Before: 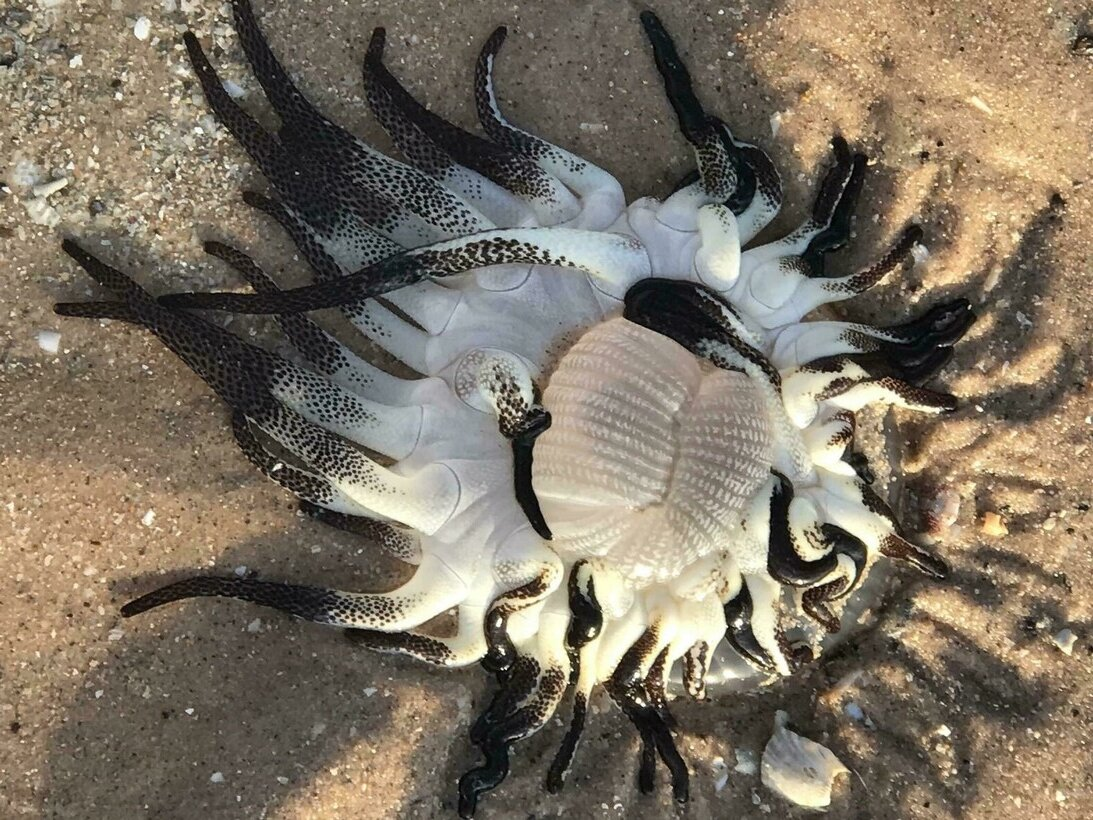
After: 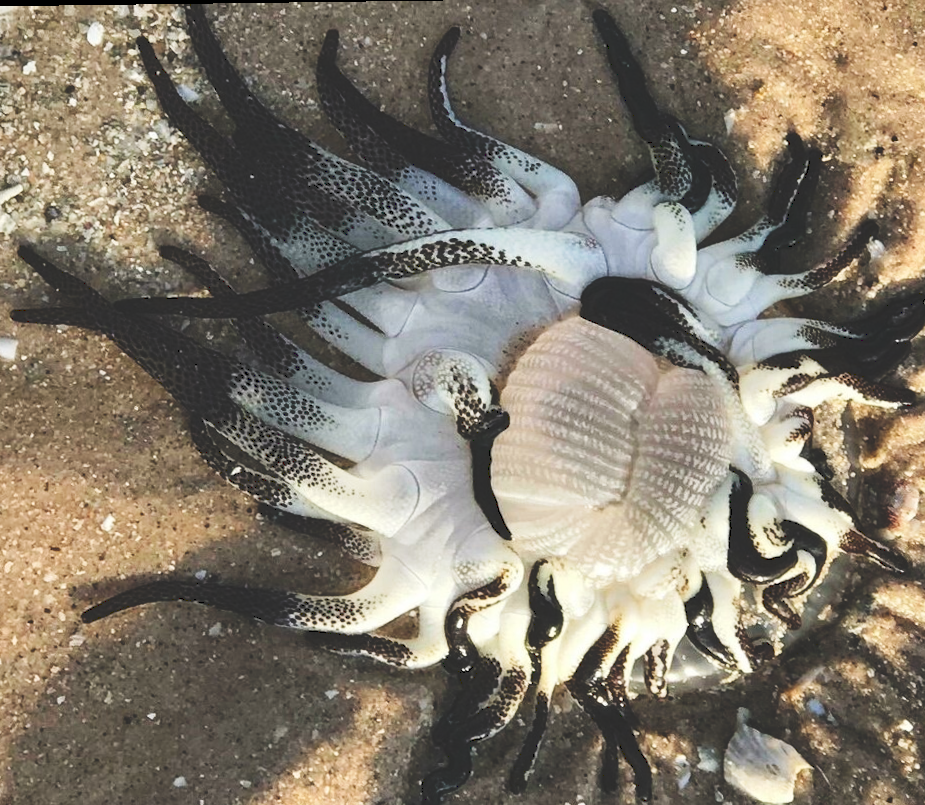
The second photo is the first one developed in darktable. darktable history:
tone curve: curves: ch0 [(0, 0) (0.003, 0.169) (0.011, 0.173) (0.025, 0.177) (0.044, 0.184) (0.069, 0.191) (0.1, 0.199) (0.136, 0.206) (0.177, 0.221) (0.224, 0.248) (0.277, 0.284) (0.335, 0.344) (0.399, 0.413) (0.468, 0.497) (0.543, 0.594) (0.623, 0.691) (0.709, 0.779) (0.801, 0.868) (0.898, 0.931) (1, 1)], preserve colors none
crop and rotate: angle 0.746°, left 4.294%, top 0.821%, right 11.808%, bottom 2.65%
